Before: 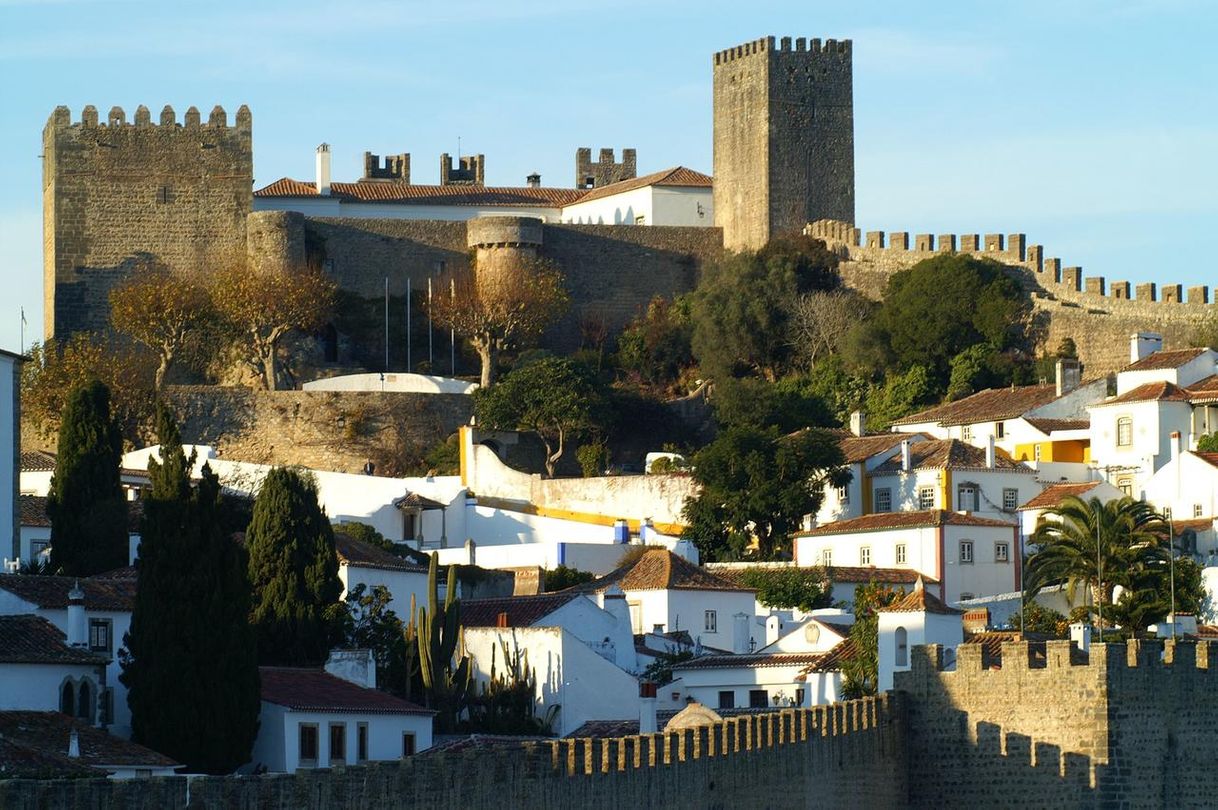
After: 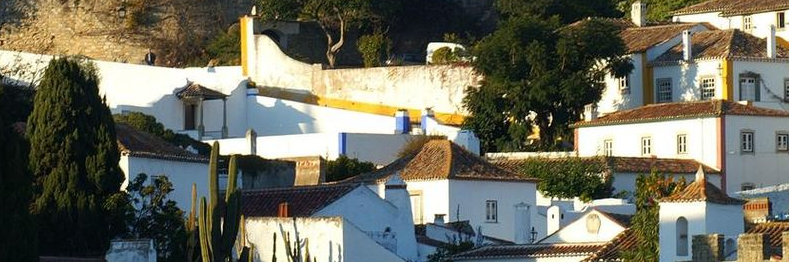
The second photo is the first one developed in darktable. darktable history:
crop: left 18.054%, top 50.722%, right 17.163%, bottom 16.912%
